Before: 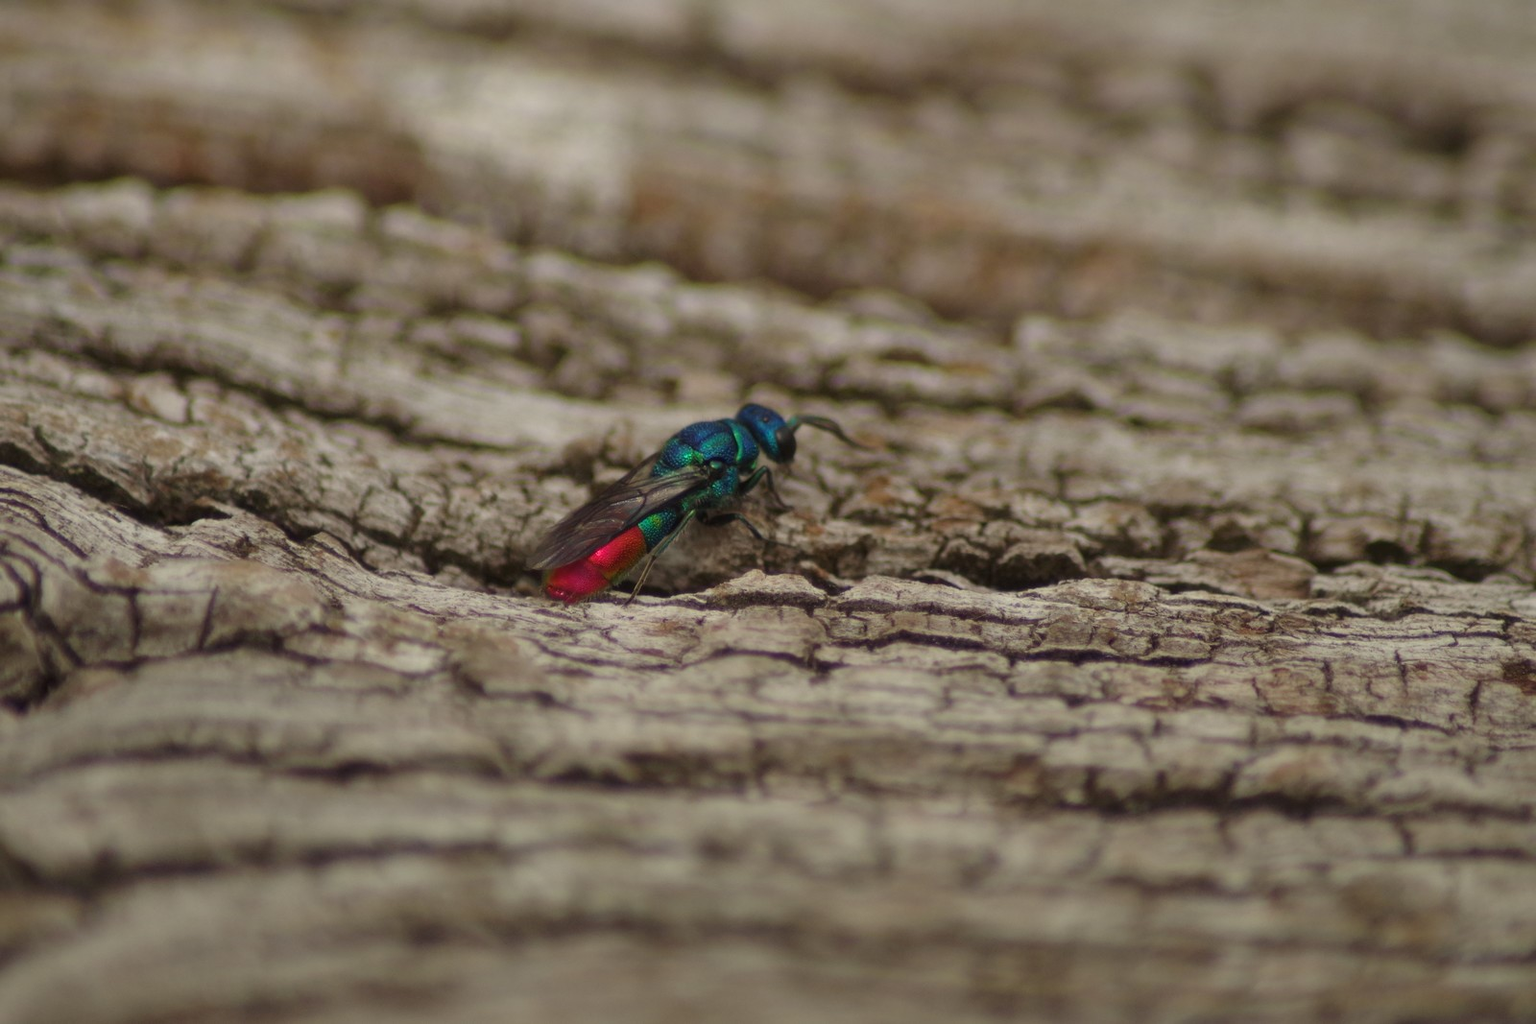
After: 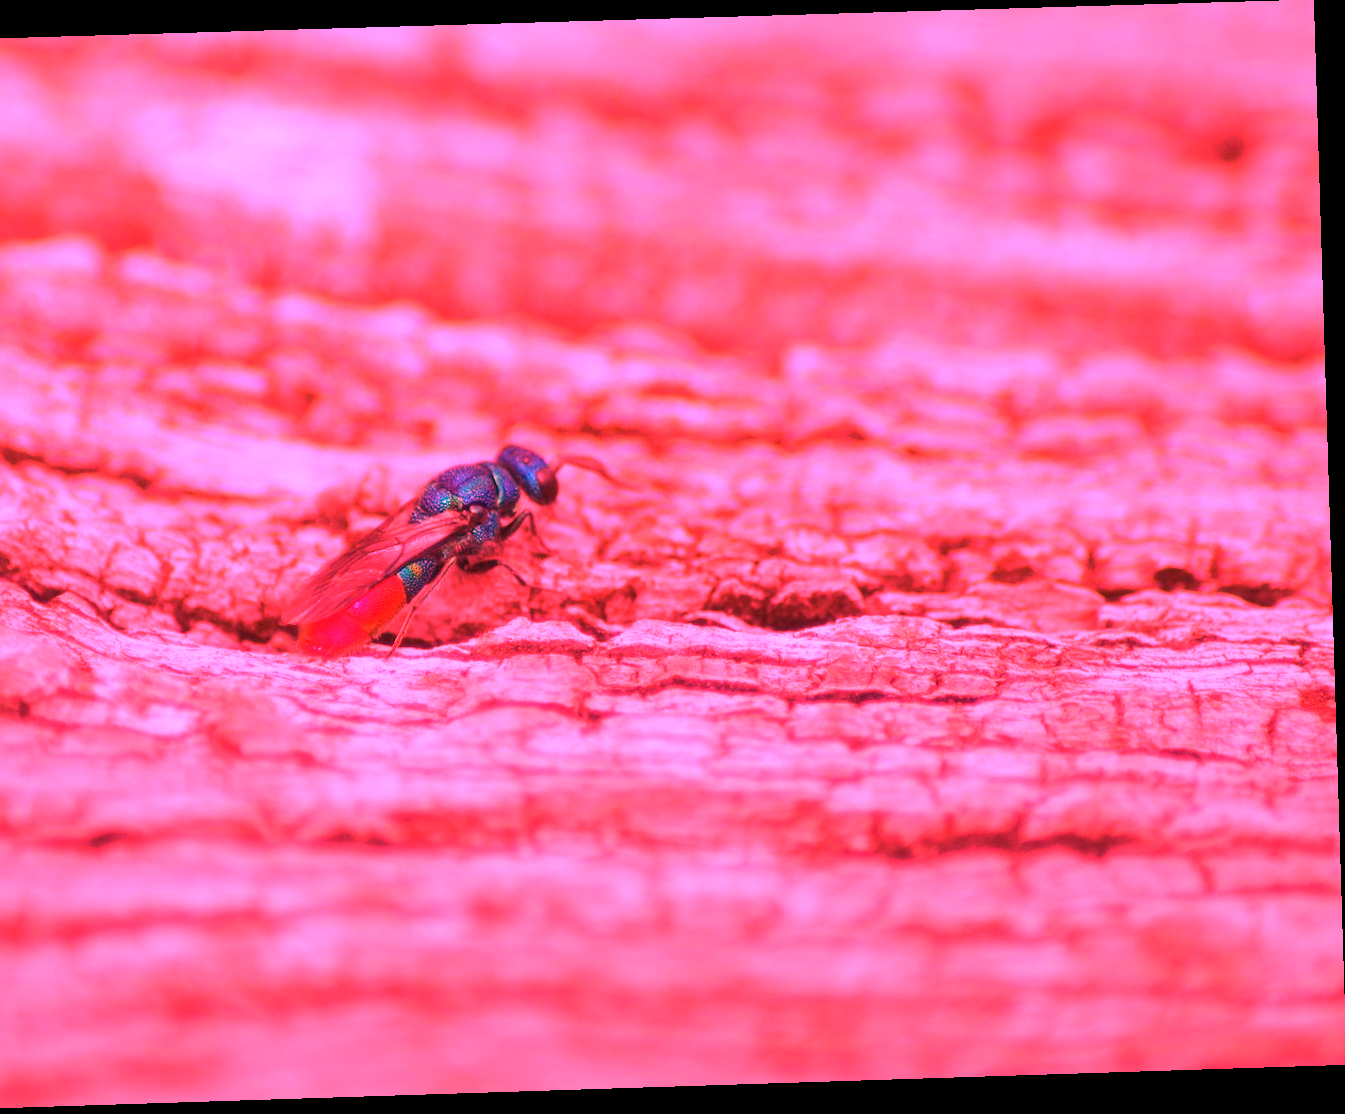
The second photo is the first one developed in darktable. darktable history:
rotate and perspective: rotation -1.77°, lens shift (horizontal) 0.004, automatic cropping off
crop: left 17.582%, bottom 0.031%
white balance: red 4.26, blue 1.802
